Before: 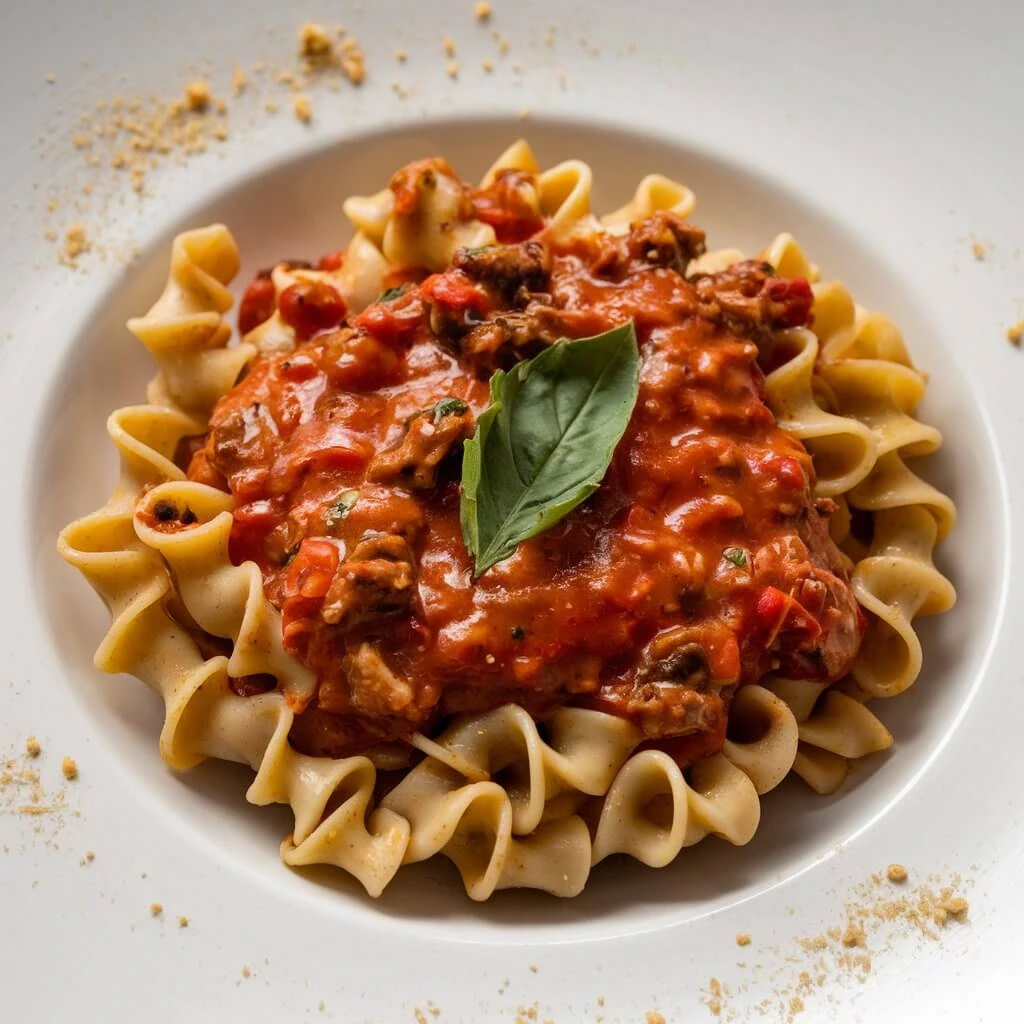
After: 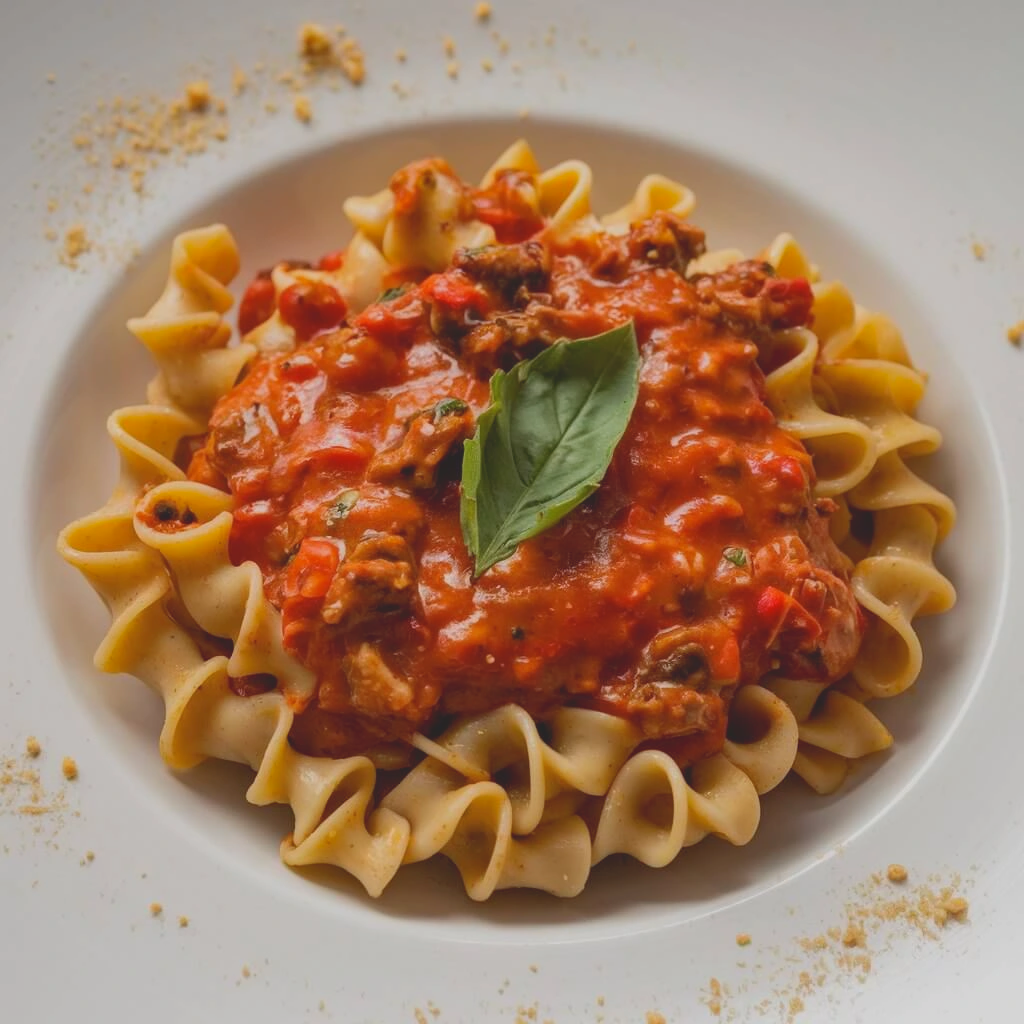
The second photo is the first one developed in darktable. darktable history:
contrast brightness saturation: contrast -0.284
